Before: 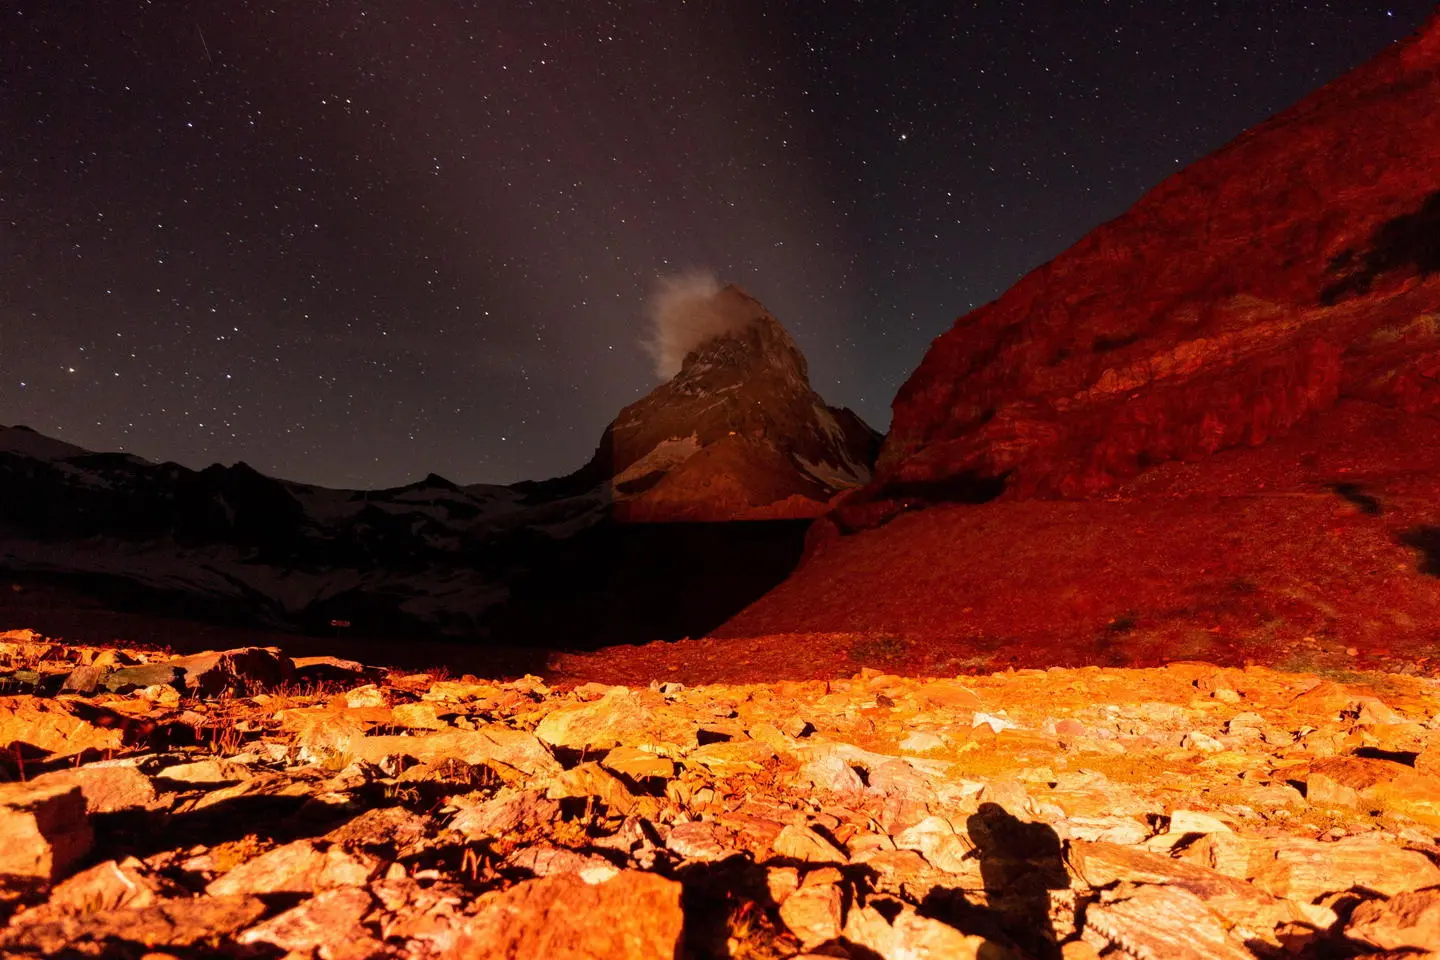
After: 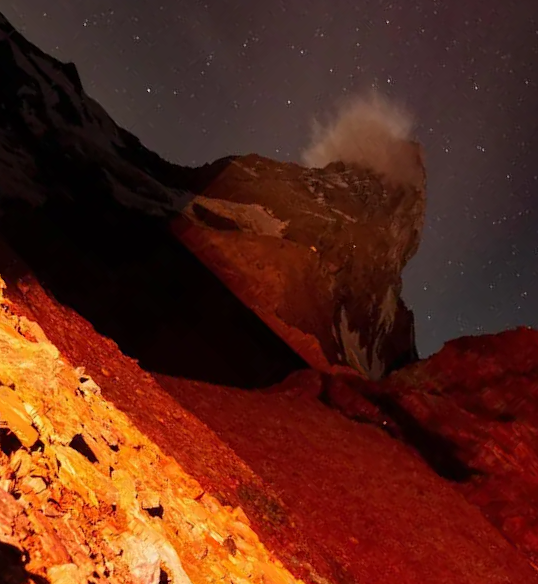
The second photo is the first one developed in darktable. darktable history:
crop and rotate: angle -45.26°, top 16.602%, right 0.967%, bottom 11.72%
